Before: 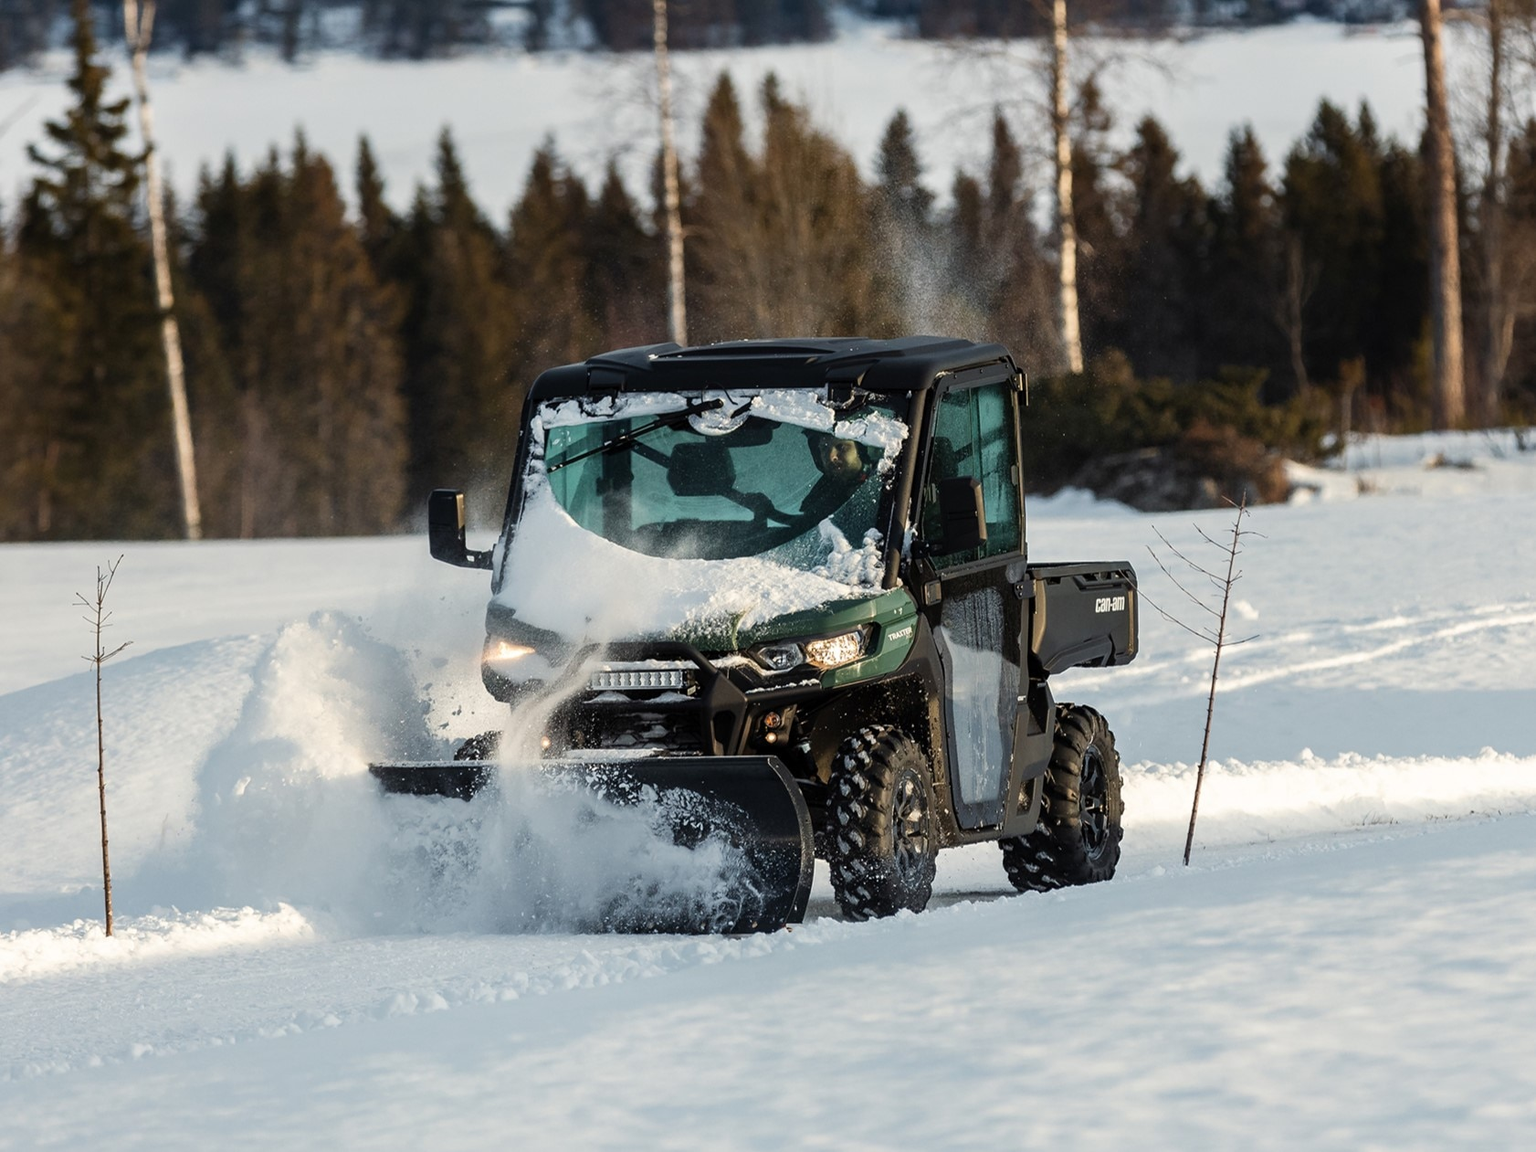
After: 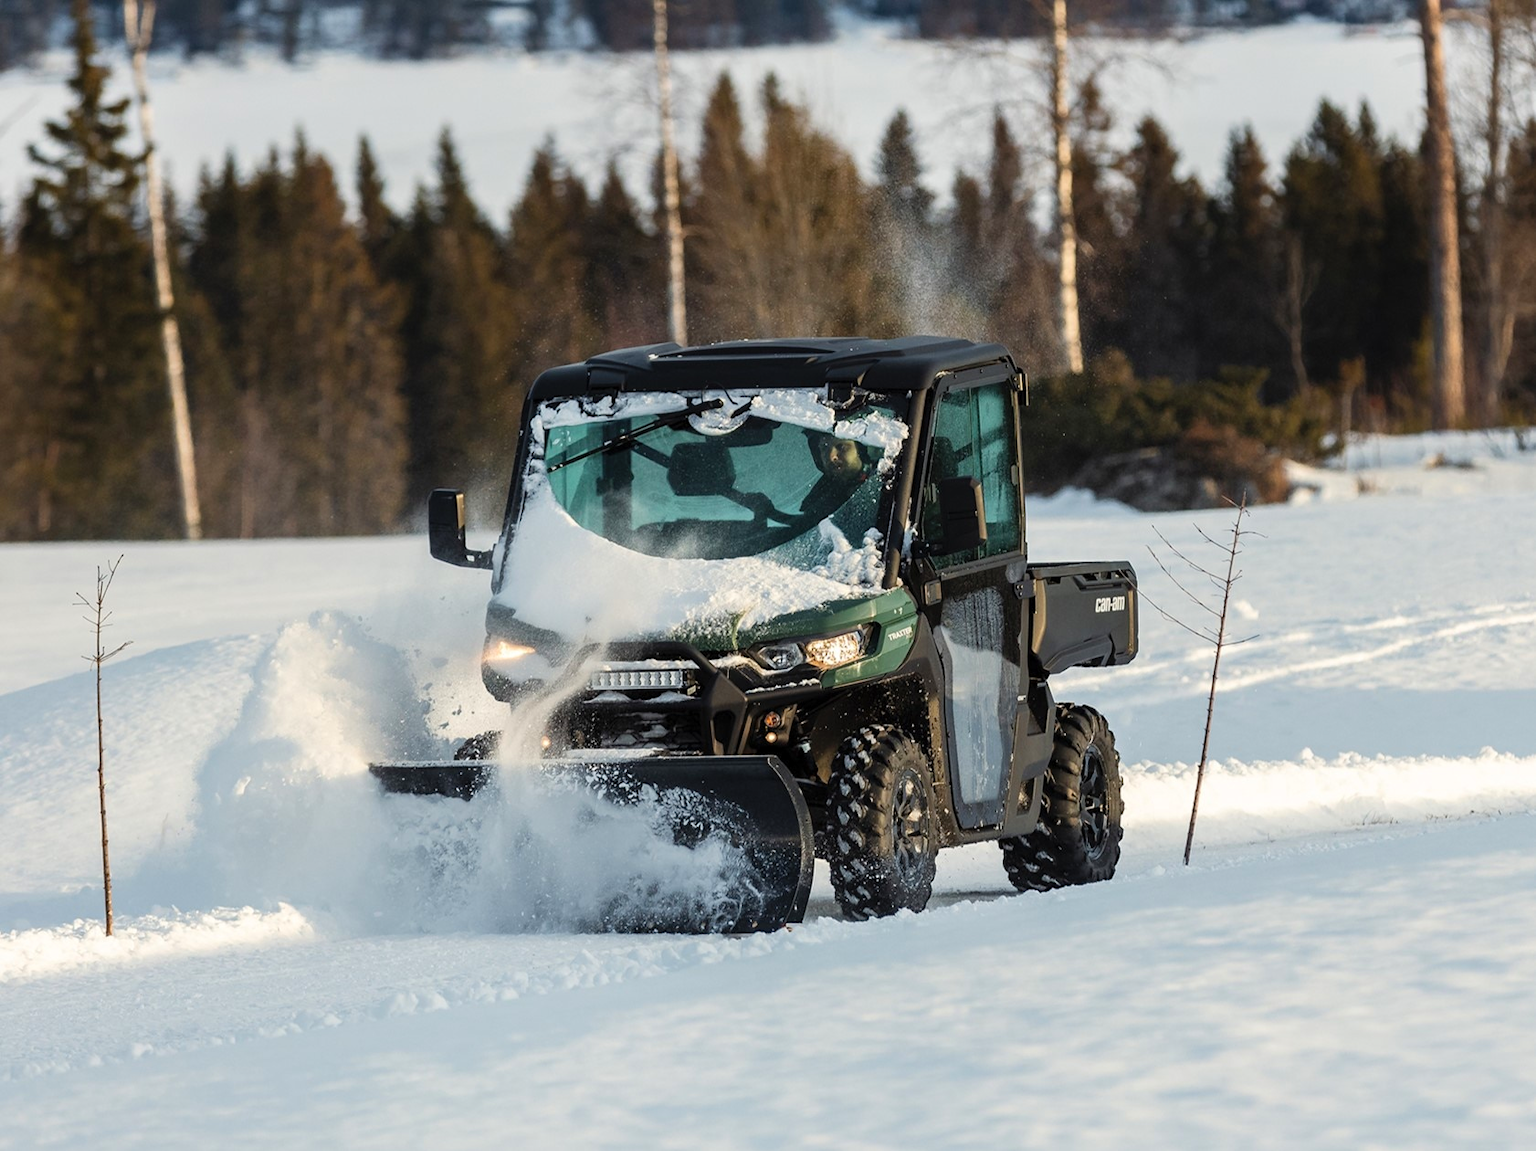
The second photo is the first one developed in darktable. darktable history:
contrast brightness saturation: contrast 0.028, brightness 0.062, saturation 0.134
